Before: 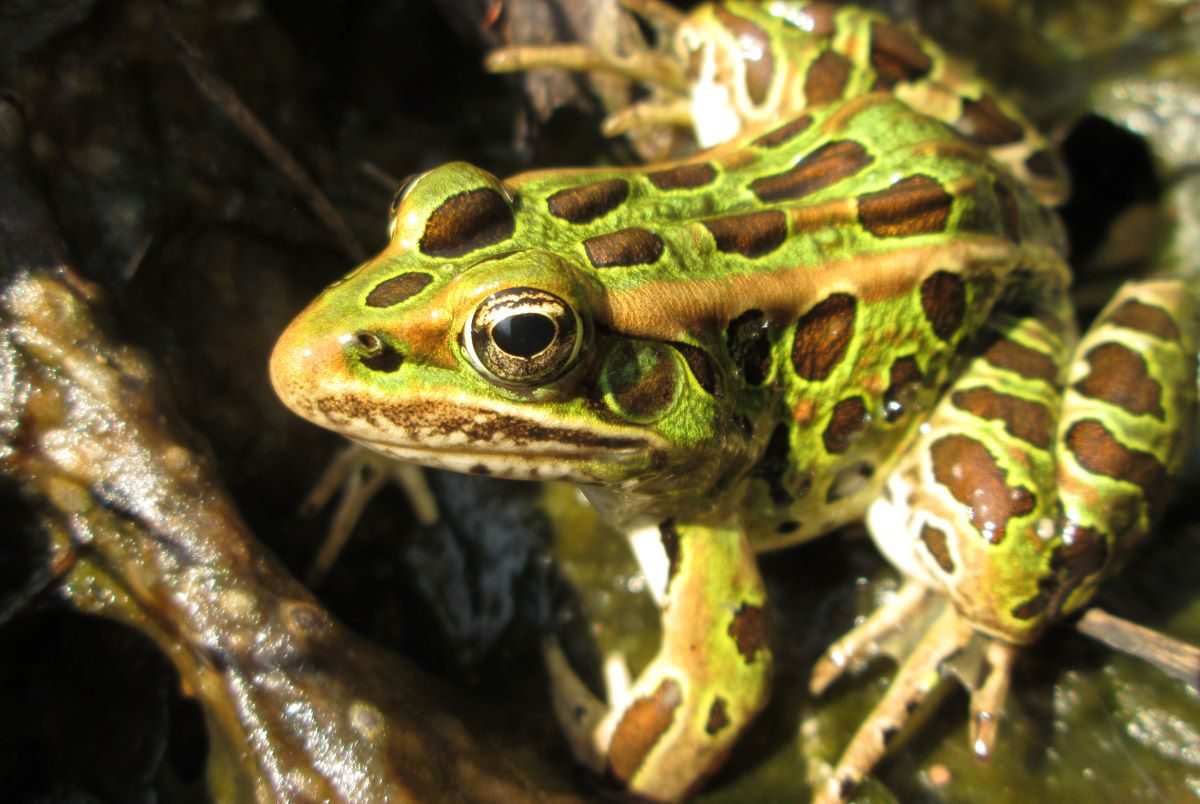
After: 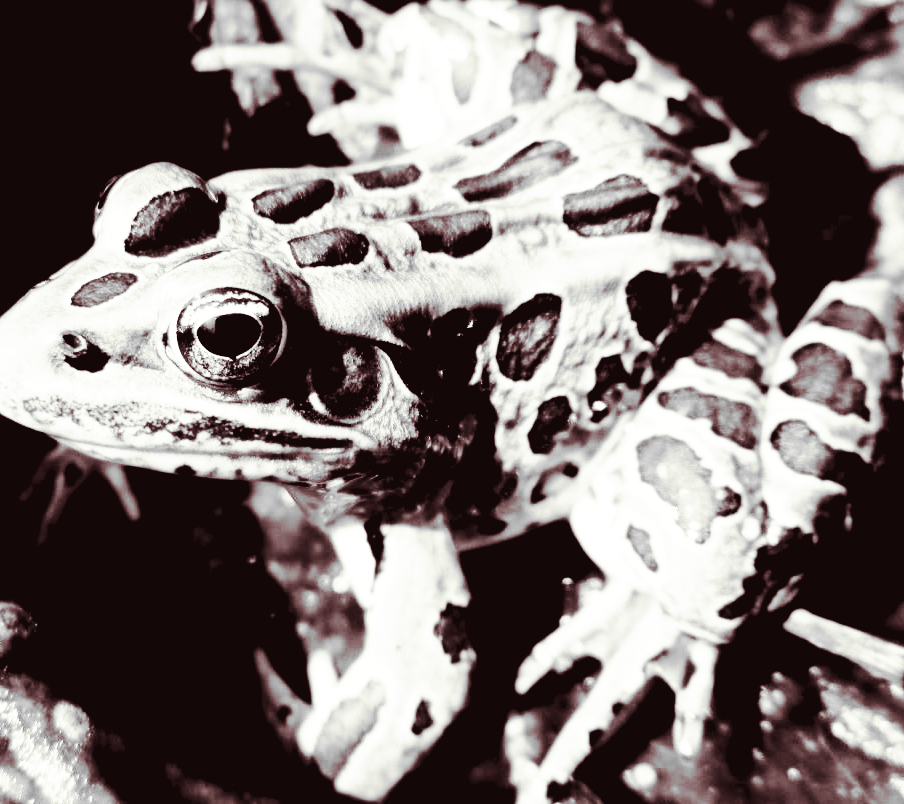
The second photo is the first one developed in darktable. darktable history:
contrast brightness saturation: contrast 0.24, brightness 0.26, saturation 0.39
crop and rotate: left 24.6%
exposure: black level correction 0.056, exposure -0.039 EV, compensate highlight preservation false
tone curve: curves: ch0 [(0, 0.032) (0.181, 0.152) (0.751, 0.762) (1, 1)], color space Lab, linked channels, preserve colors none
color calibration: output gray [0.714, 0.278, 0, 0], illuminant same as pipeline (D50), adaptation none (bypass)
split-toning: shadows › hue 360°
base curve: curves: ch0 [(0, 0) (0.028, 0.03) (0.121, 0.232) (0.46, 0.748) (0.859, 0.968) (1, 1)], preserve colors none
